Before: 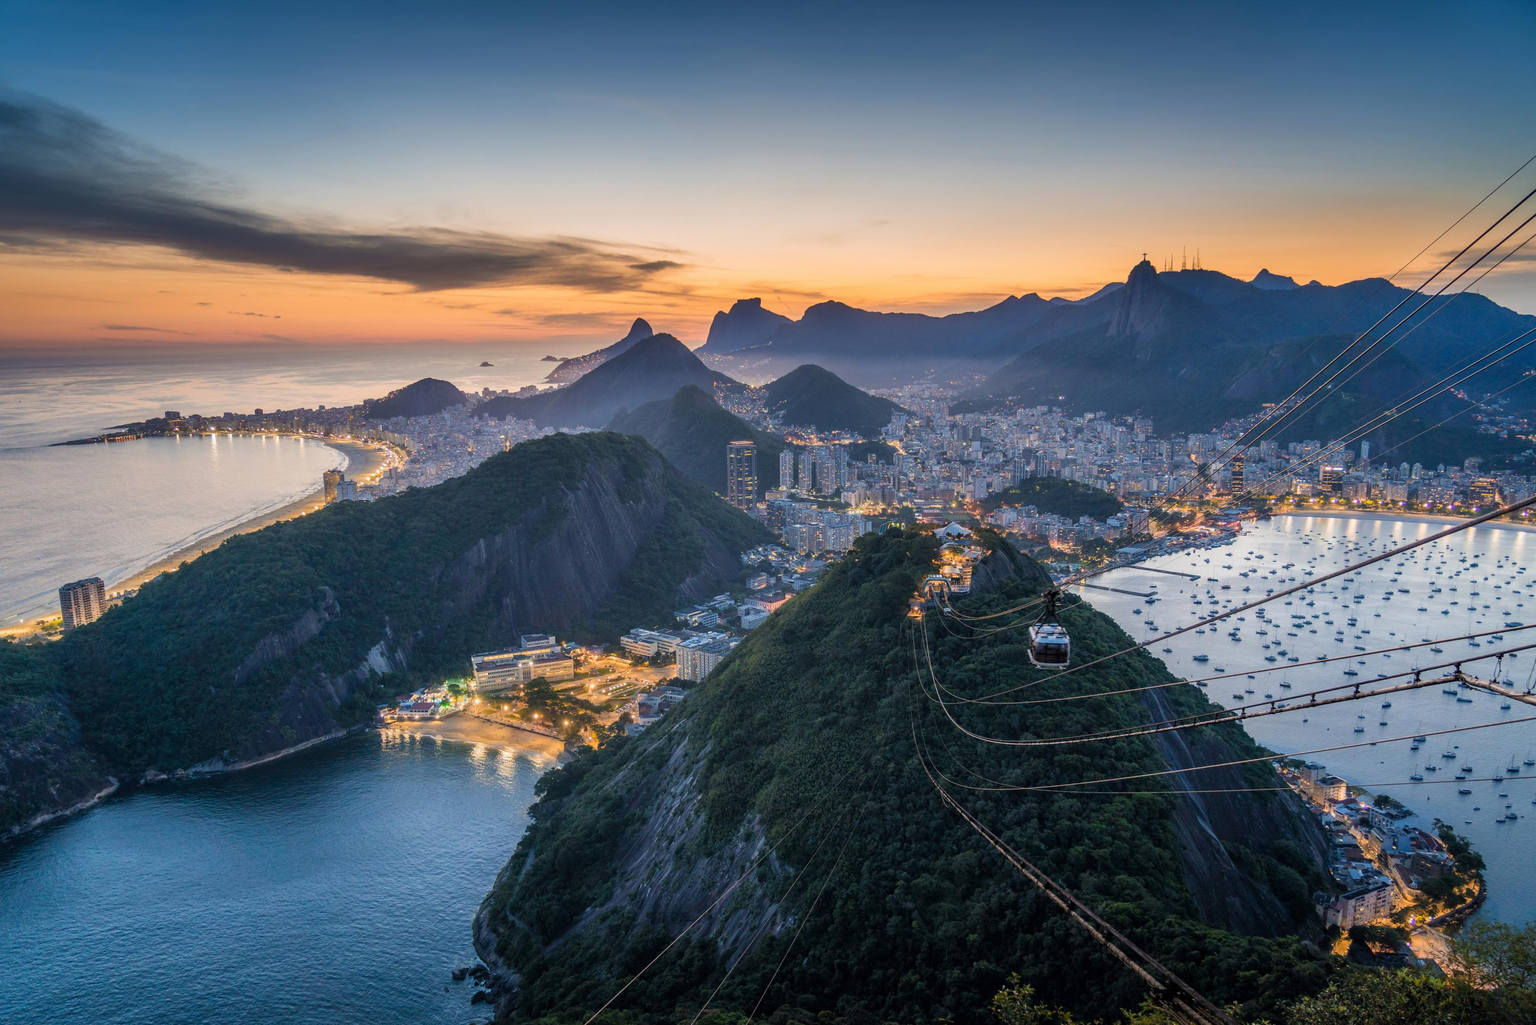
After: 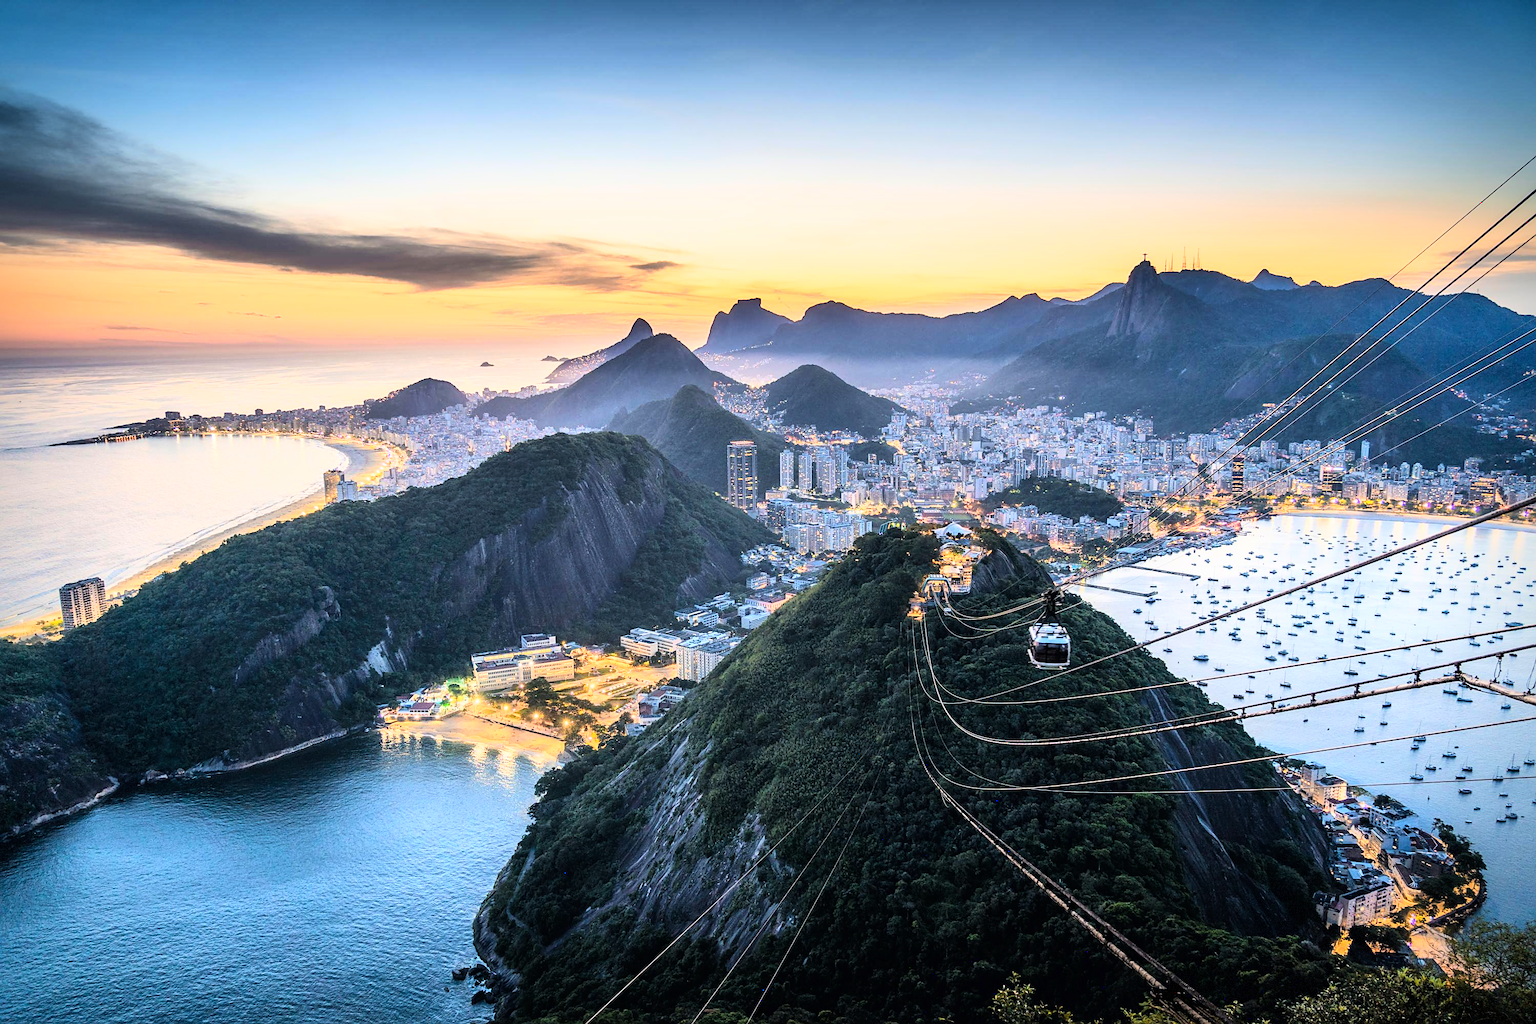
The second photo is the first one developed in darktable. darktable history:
vignetting: saturation -0.001, dithering 8-bit output
base curve: curves: ch0 [(0, 0) (0.007, 0.004) (0.027, 0.03) (0.046, 0.07) (0.207, 0.54) (0.442, 0.872) (0.673, 0.972) (1, 1)]
sharpen: on, module defaults
